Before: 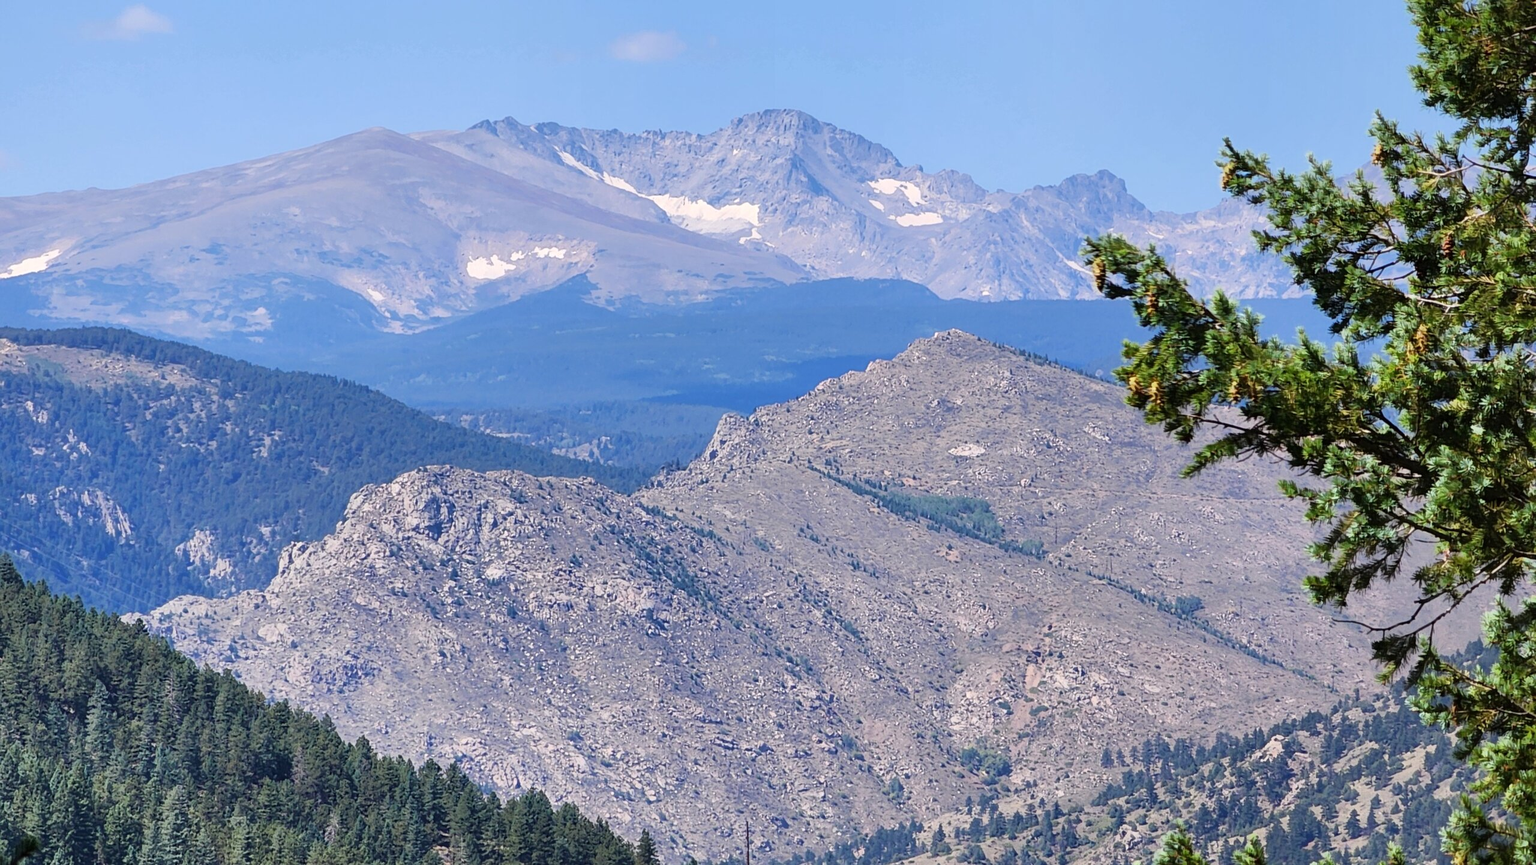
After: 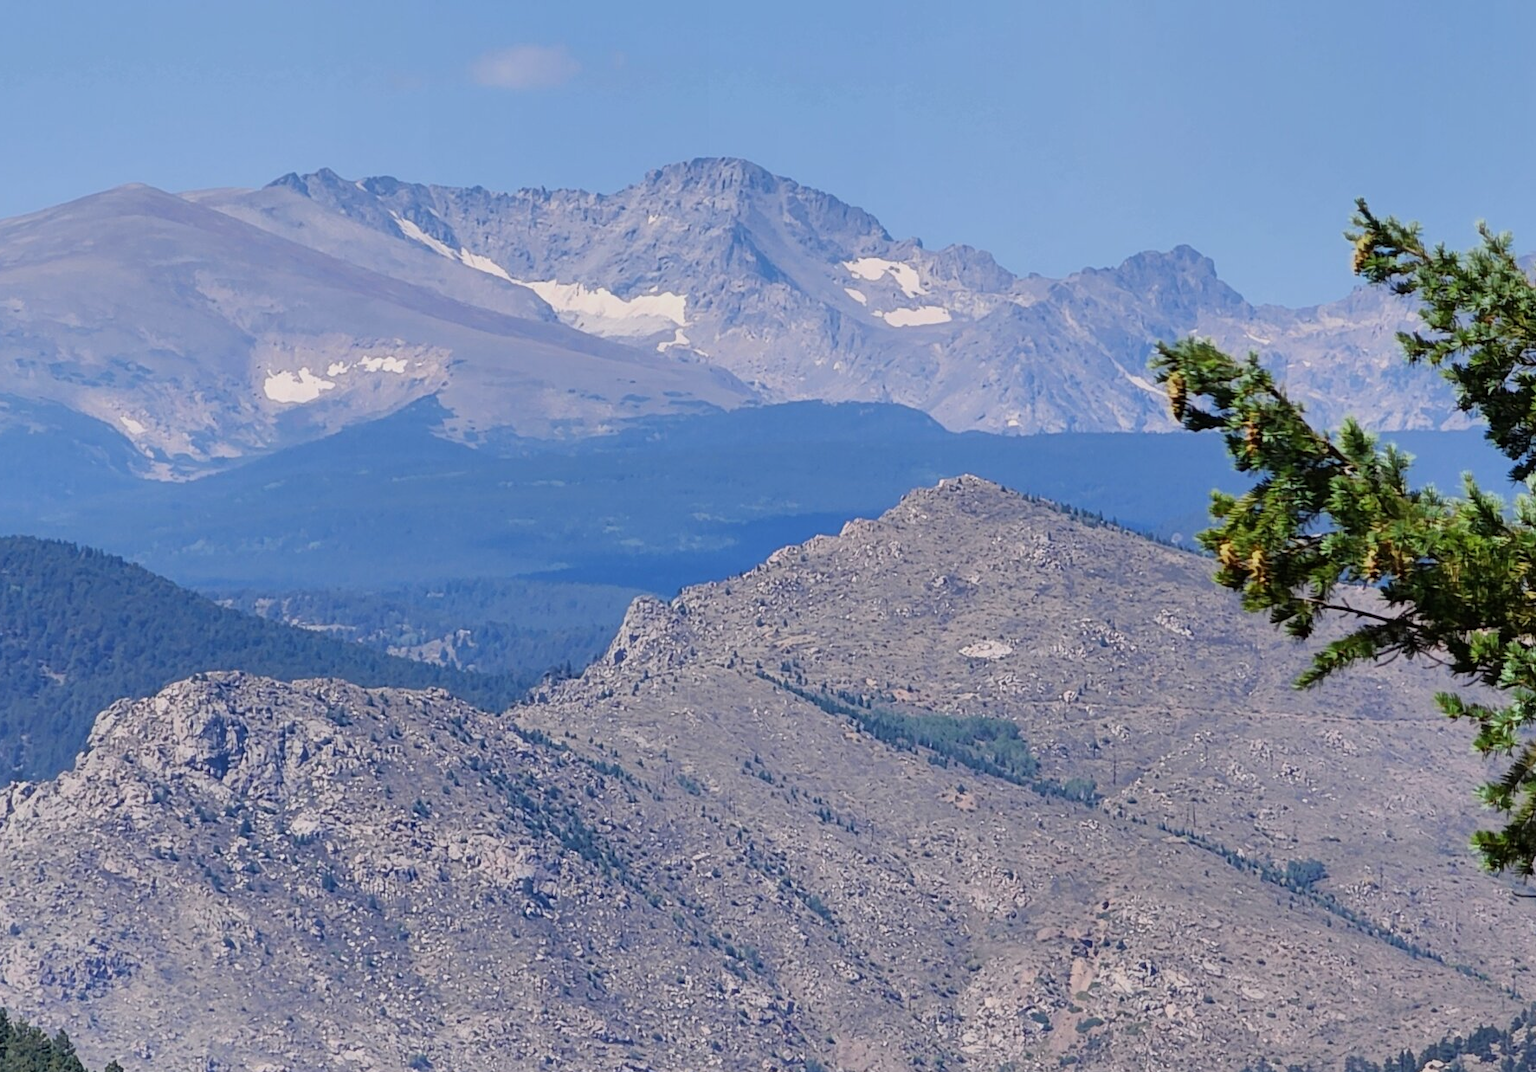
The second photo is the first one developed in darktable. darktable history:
white balance: emerald 1
exposure: exposure -0.36 EV, compensate highlight preservation false
crop: left 18.479%, right 12.2%, bottom 13.971%
shadows and highlights: shadows 32, highlights -32, soften with gaussian
